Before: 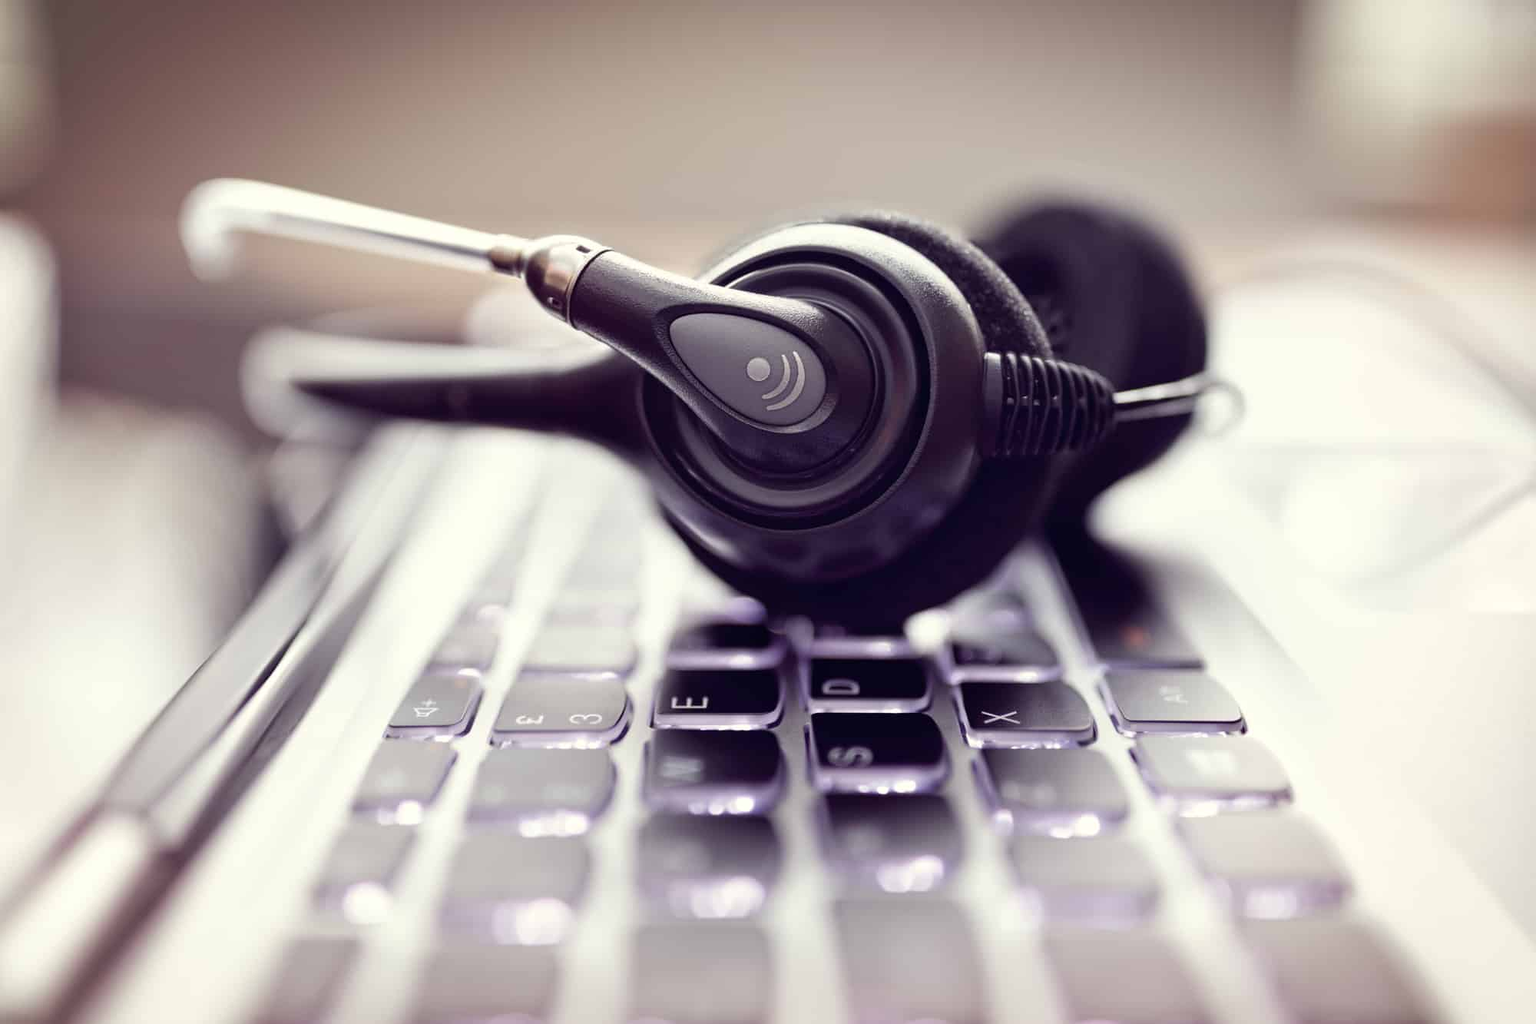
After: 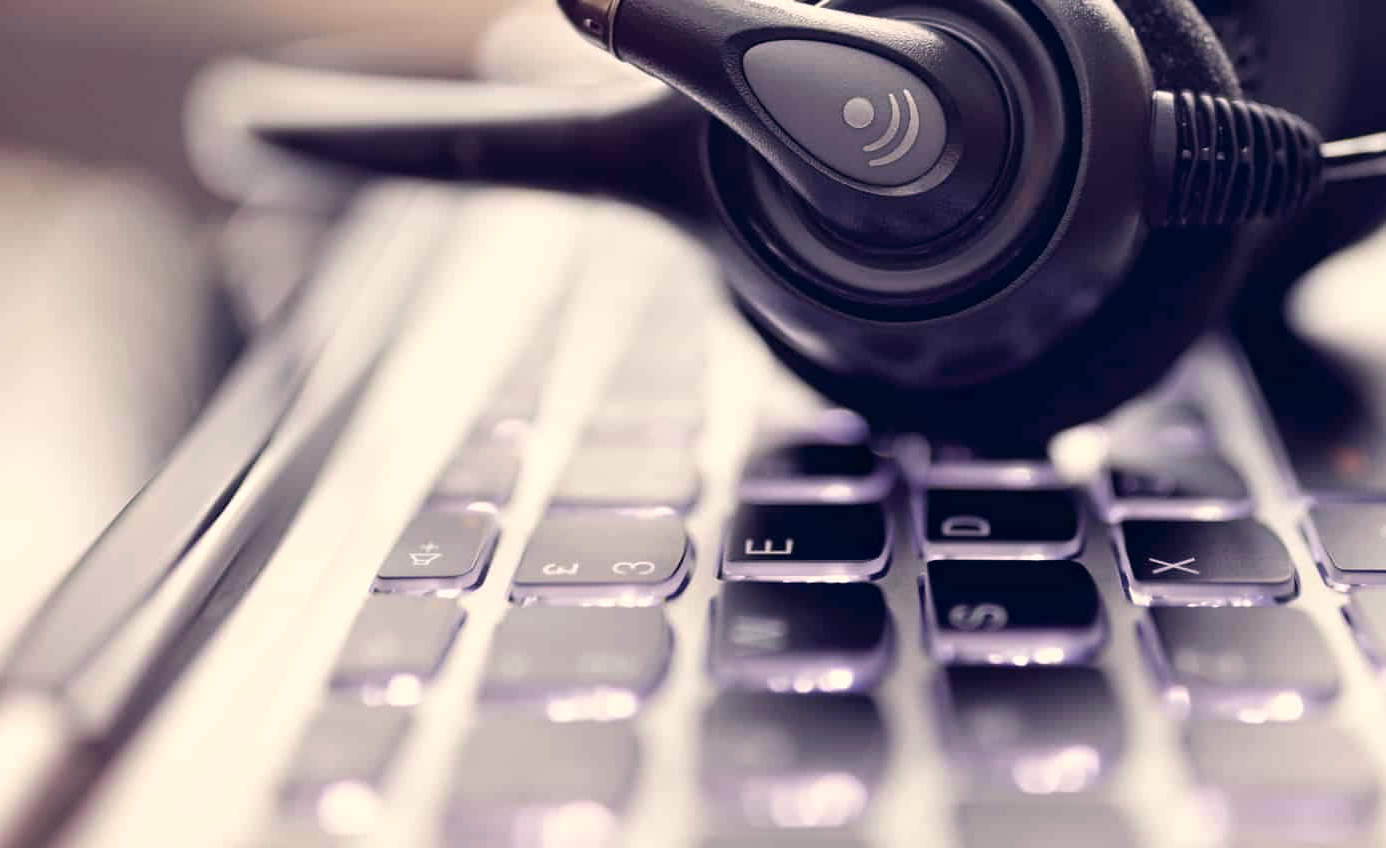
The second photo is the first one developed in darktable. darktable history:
color correction: highlights a* 5.38, highlights b* 5.3, shadows a* -4.26, shadows b* -5.11
crop: left 6.488%, top 27.668%, right 24.183%, bottom 8.656%
